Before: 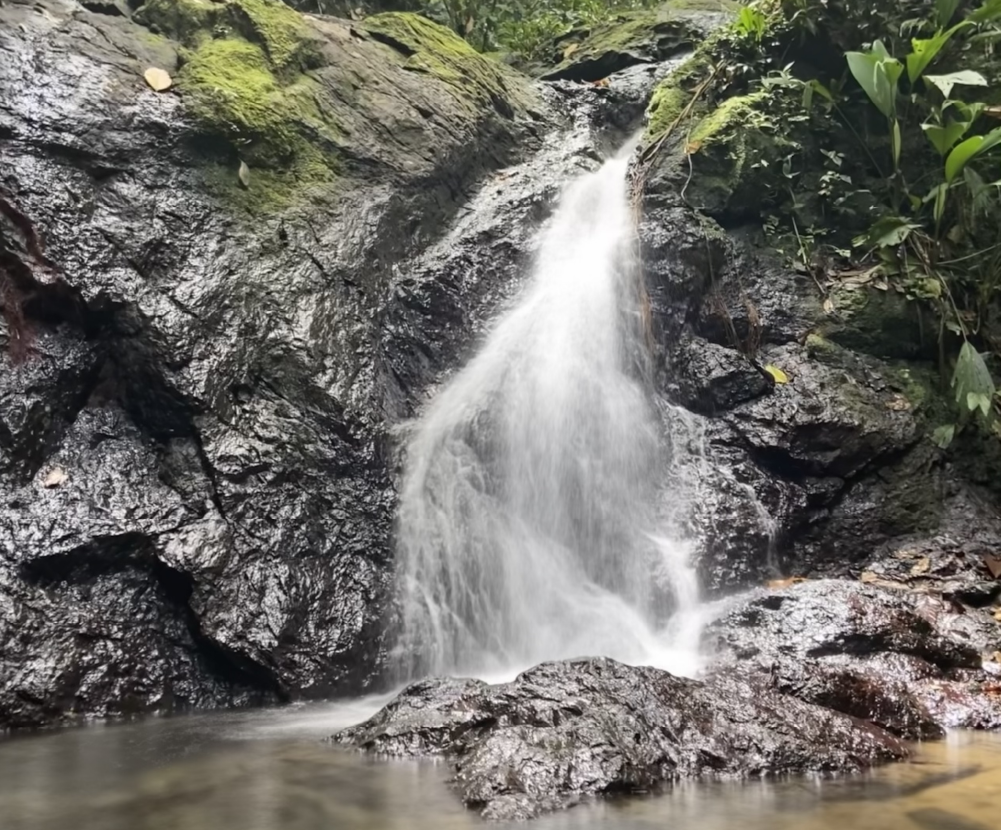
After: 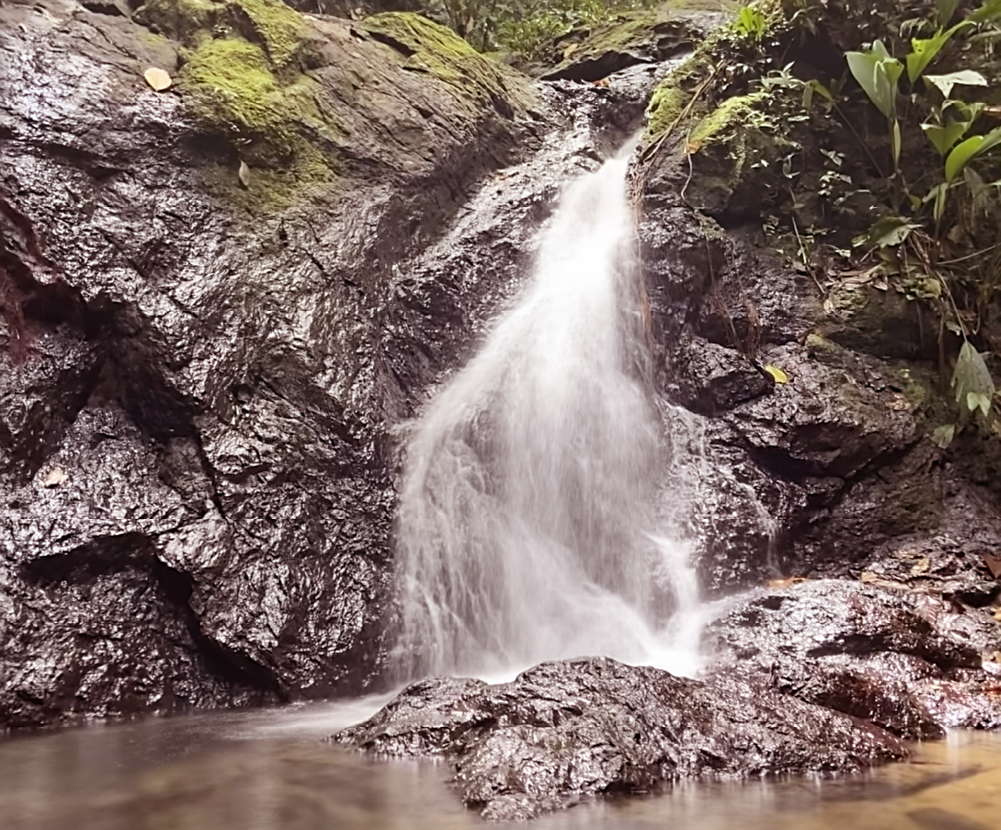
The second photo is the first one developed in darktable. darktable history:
sharpen: on, module defaults
rgb levels: mode RGB, independent channels, levels [[0, 0.474, 1], [0, 0.5, 1], [0, 0.5, 1]]
rotate and perspective: automatic cropping original format, crop left 0, crop top 0
